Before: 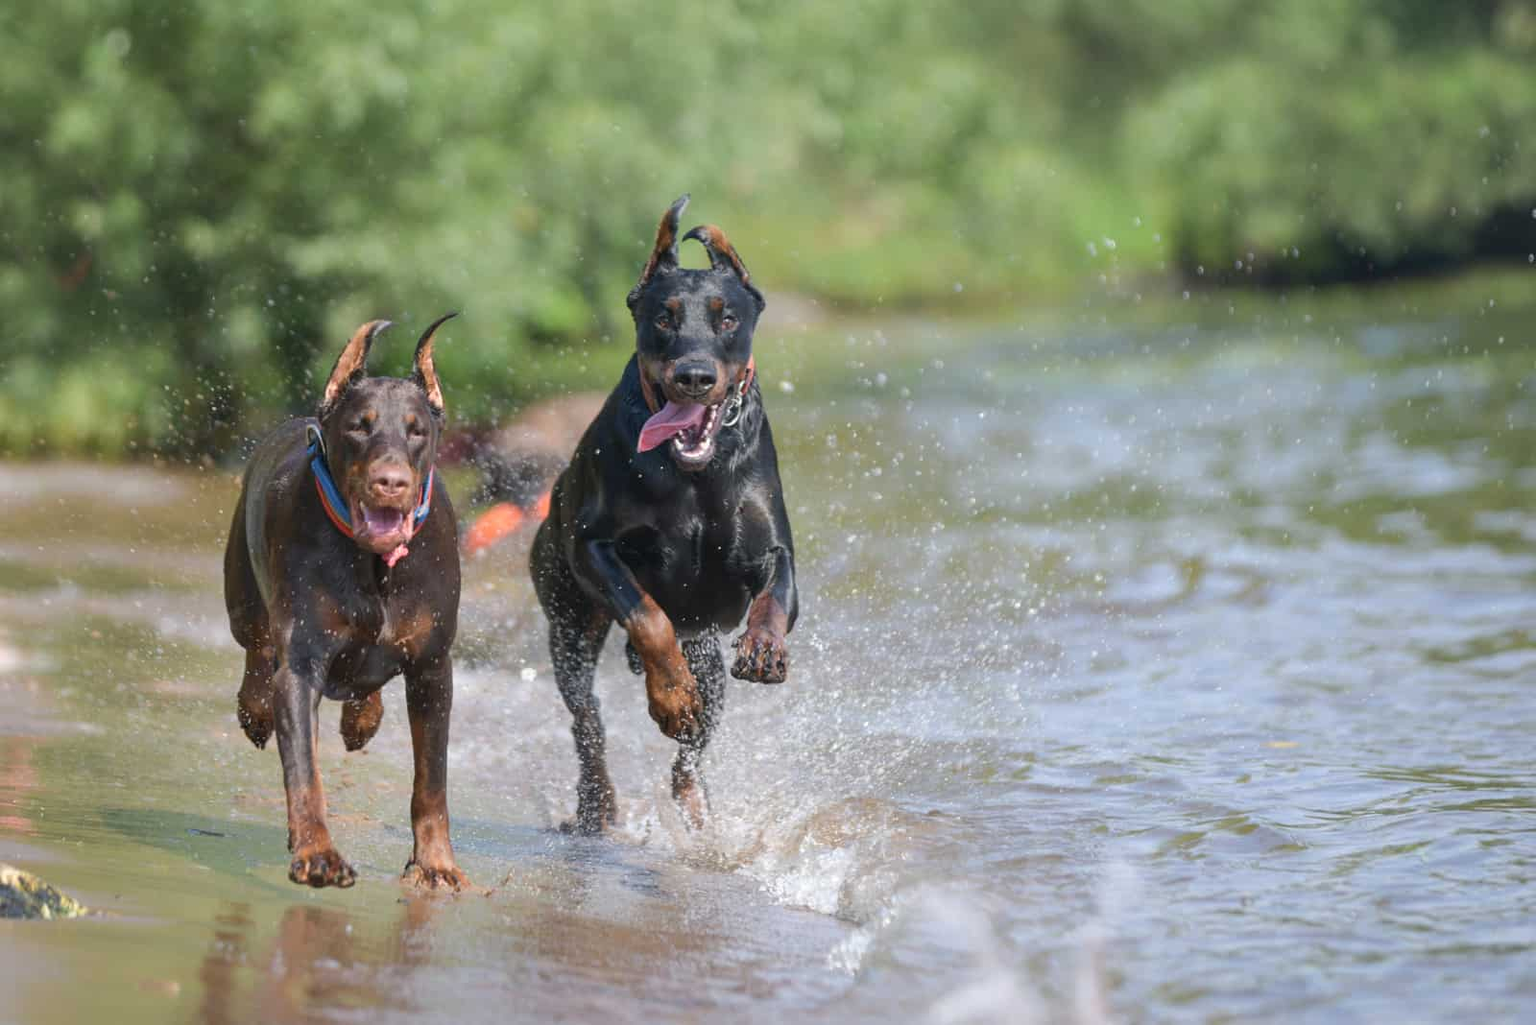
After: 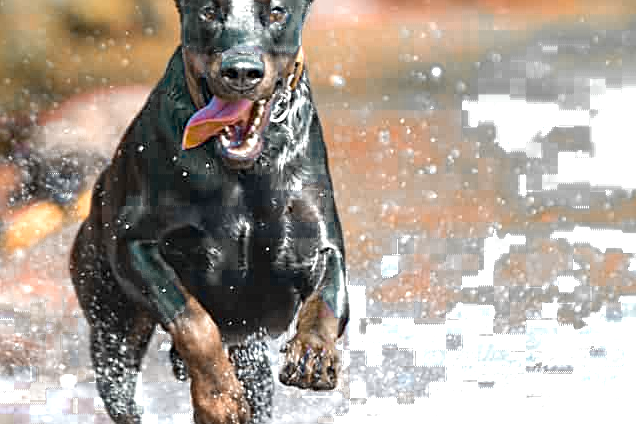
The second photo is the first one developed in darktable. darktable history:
haze removal: strength 0.25, distance 0.248, adaptive false
sharpen: radius 2.133, amount 0.381, threshold 0.019
crop: left 30.165%, top 30.163%, right 30.075%, bottom 30.105%
color zones: curves: ch0 [(0.009, 0.528) (0.136, 0.6) (0.255, 0.586) (0.39, 0.528) (0.522, 0.584) (0.686, 0.736) (0.849, 0.561)]; ch1 [(0.045, 0.781) (0.14, 0.416) (0.257, 0.695) (0.442, 0.032) (0.738, 0.338) (0.818, 0.632) (0.891, 0.741) (1, 0.704)]; ch2 [(0, 0.667) (0.141, 0.52) (0.26, 0.37) (0.474, 0.432) (0.743, 0.286)], process mode strong
